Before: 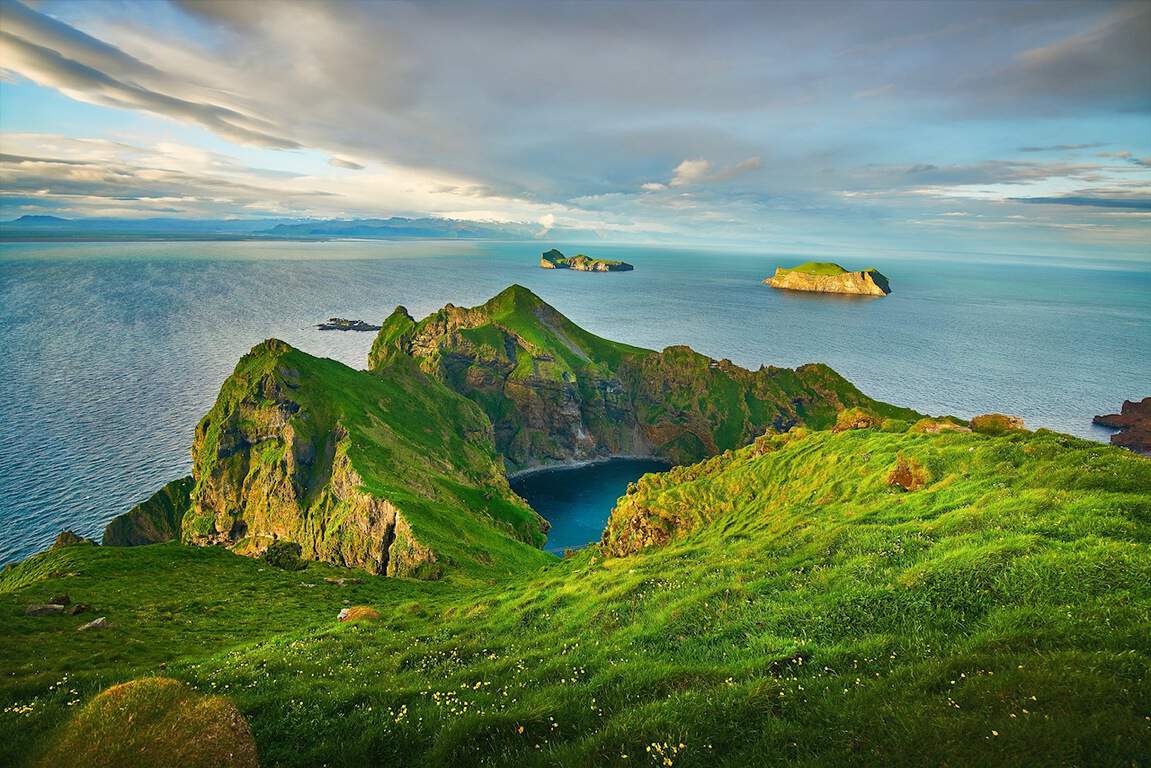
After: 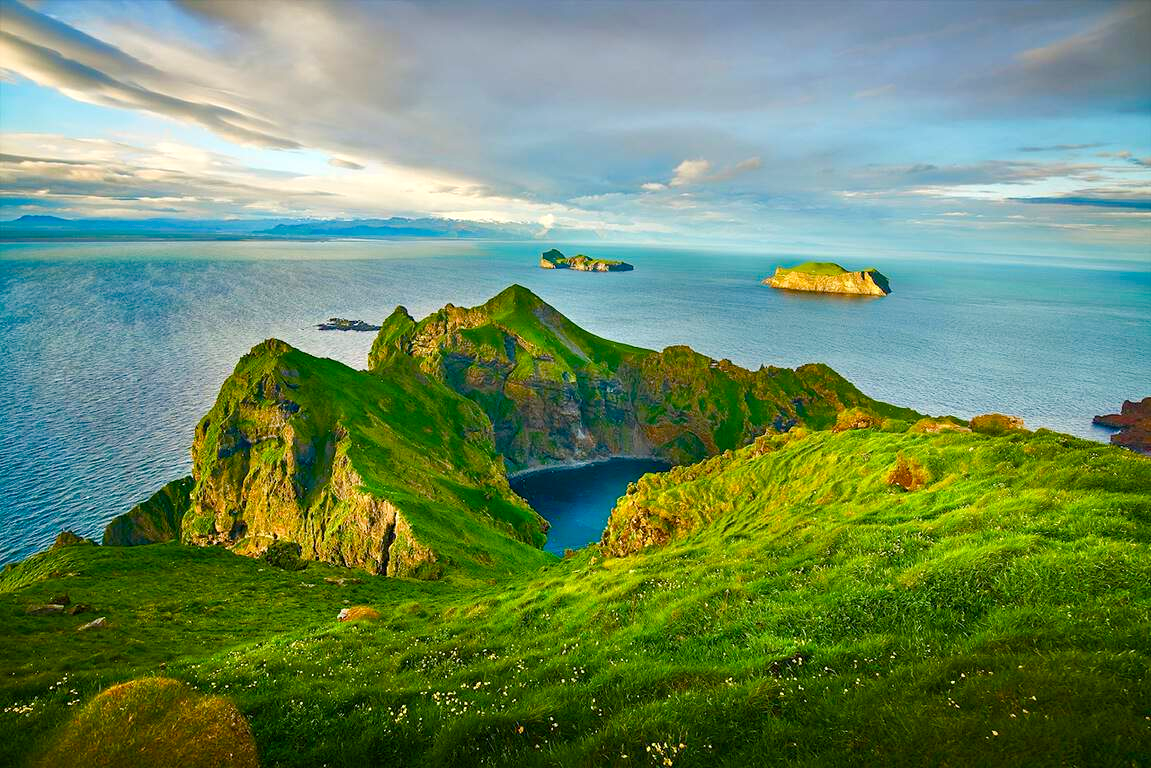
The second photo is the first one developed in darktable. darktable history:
color balance rgb: perceptual saturation grading › global saturation 20%, perceptual saturation grading › highlights -25.663%, perceptual saturation grading › shadows 49.635%, global vibrance 25.112%
exposure: black level correction 0.001, exposure 0.191 EV, compensate highlight preservation false
